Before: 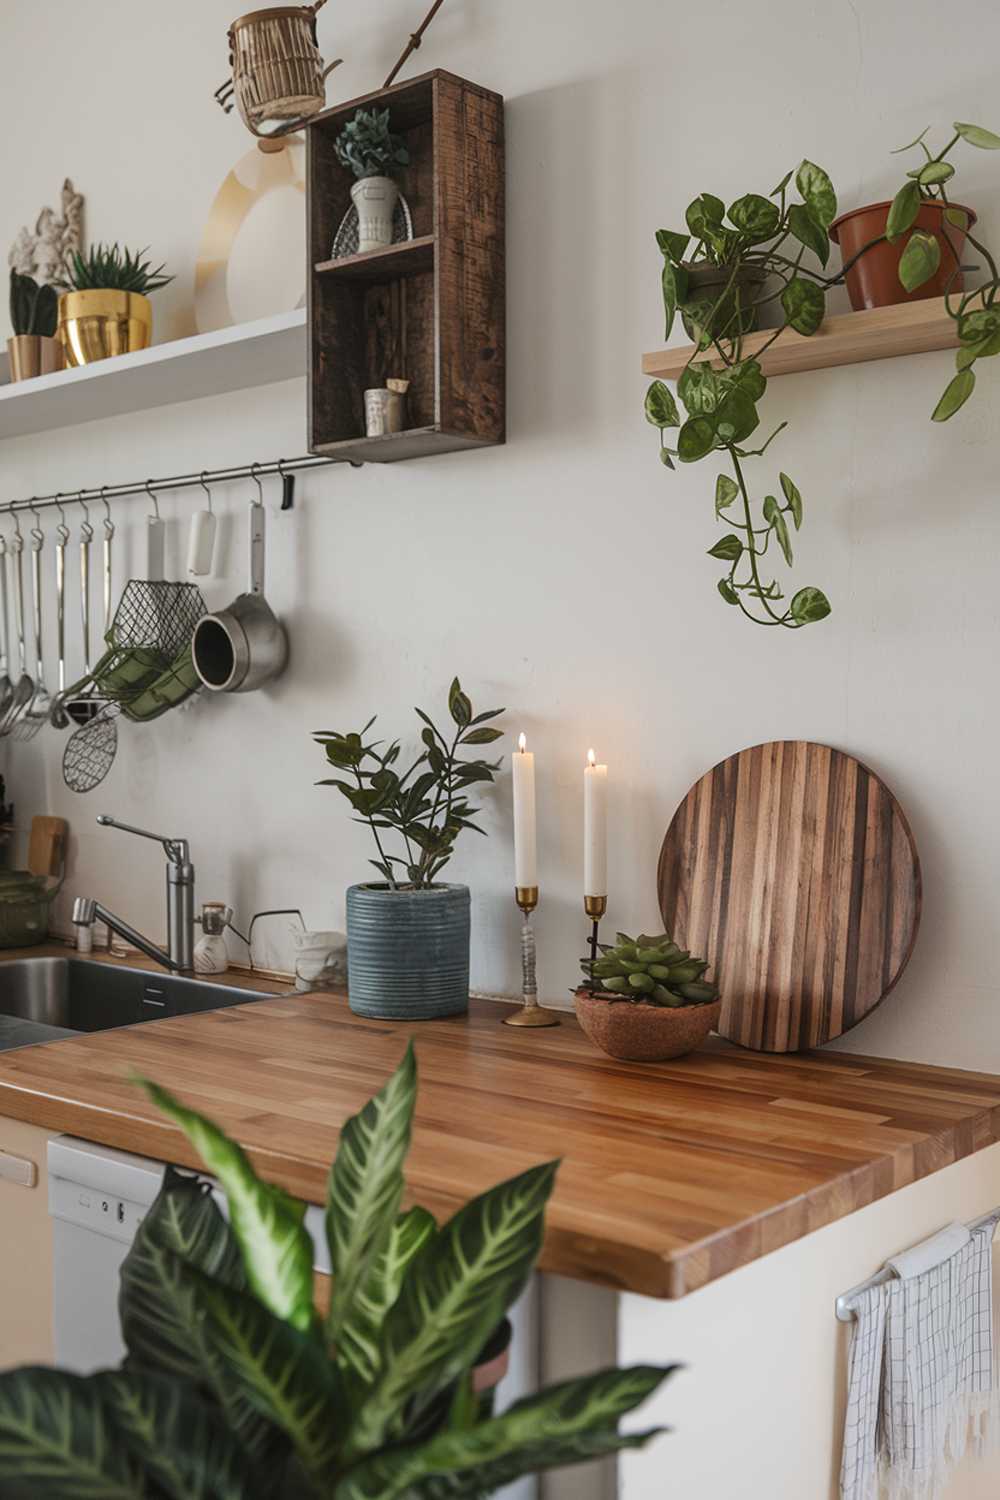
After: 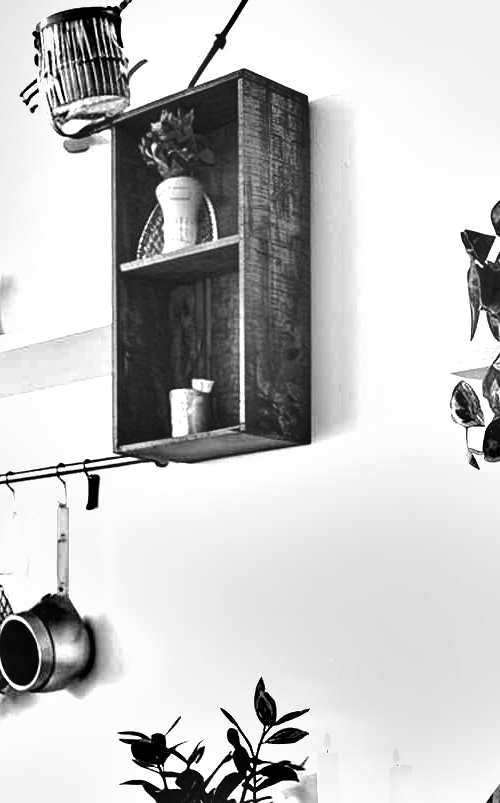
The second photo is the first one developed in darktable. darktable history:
exposure: black level correction 0.001, exposure 1.822 EV, compensate exposure bias true, compensate highlight preservation false
crop: left 19.556%, right 30.401%, bottom 46.458%
monochrome: a -6.99, b 35.61, size 1.4
shadows and highlights: shadows 22.7, highlights -48.71, soften with gaussian
